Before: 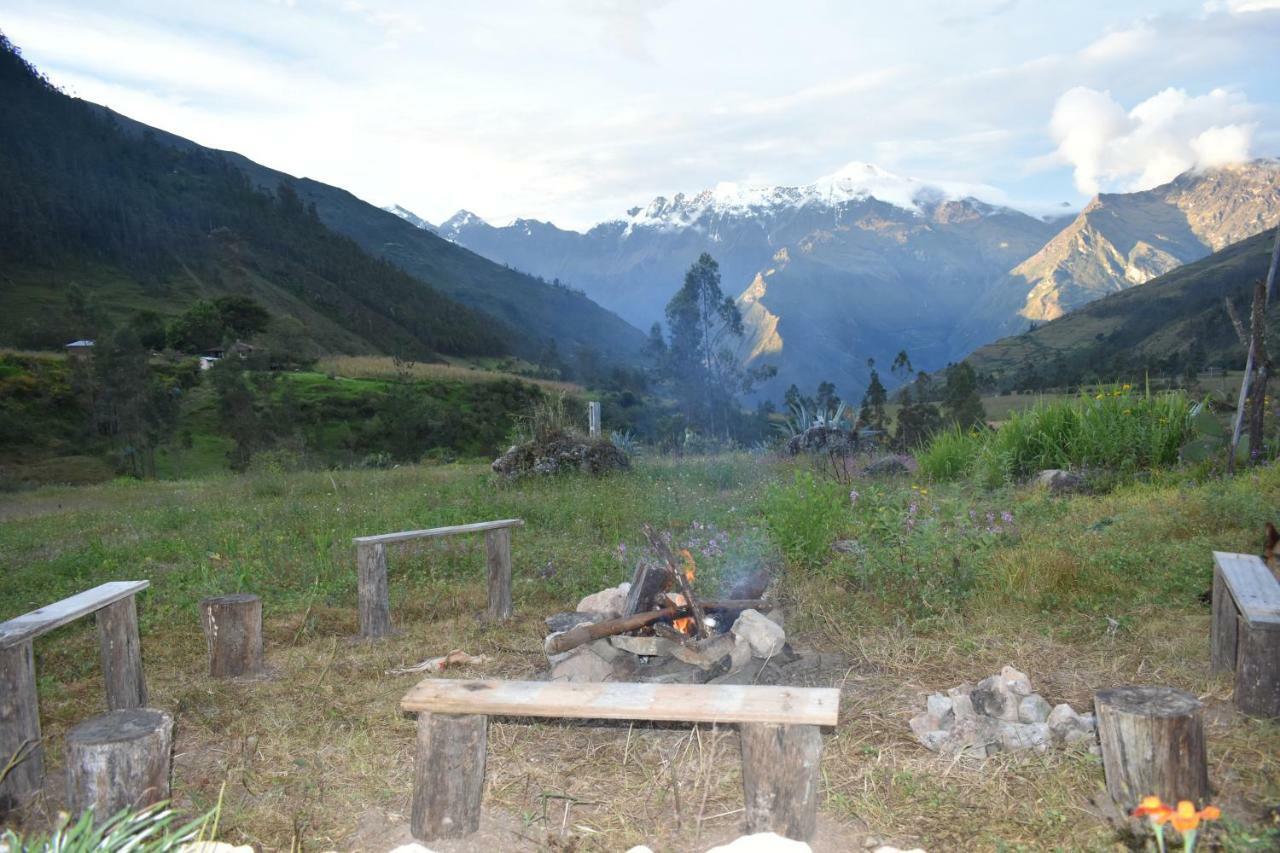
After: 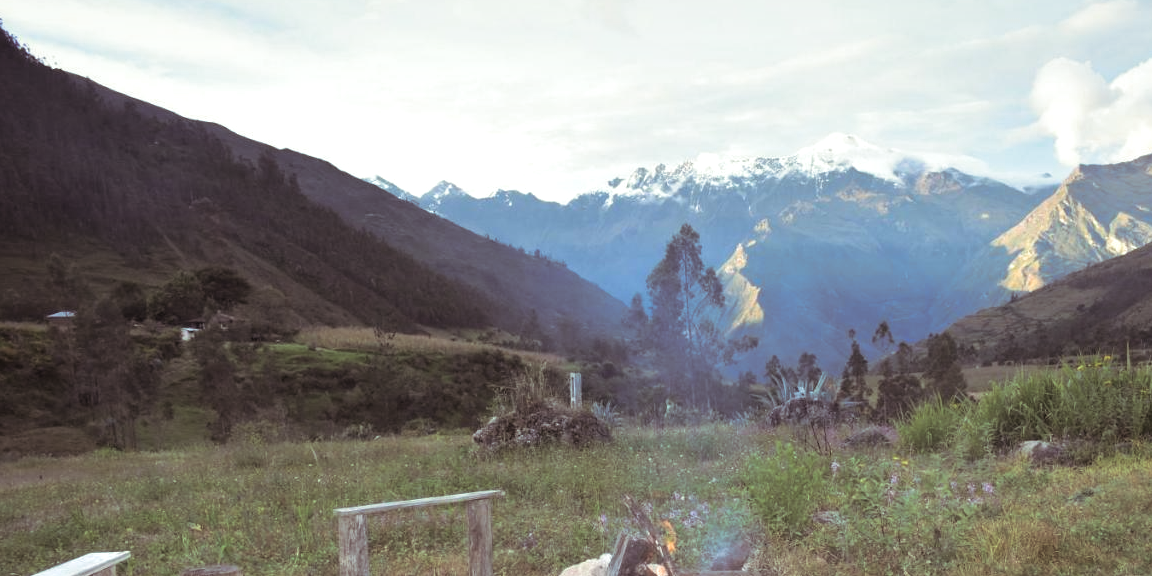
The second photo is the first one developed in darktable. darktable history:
exposure: exposure 0.496 EV, compensate highlight preservation false
crop: left 1.509%, top 3.452%, right 7.696%, bottom 28.452%
color correction: highlights a* -2.68, highlights b* 2.57
graduated density: on, module defaults
split-toning: shadows › saturation 0.24, highlights › hue 54°, highlights › saturation 0.24
